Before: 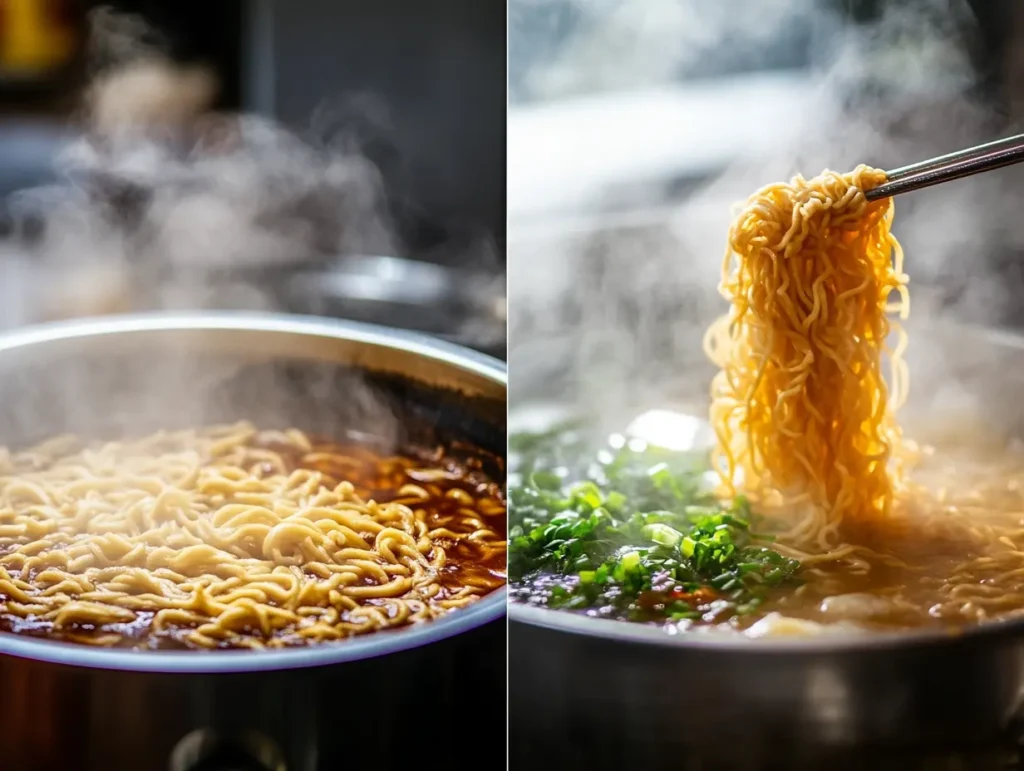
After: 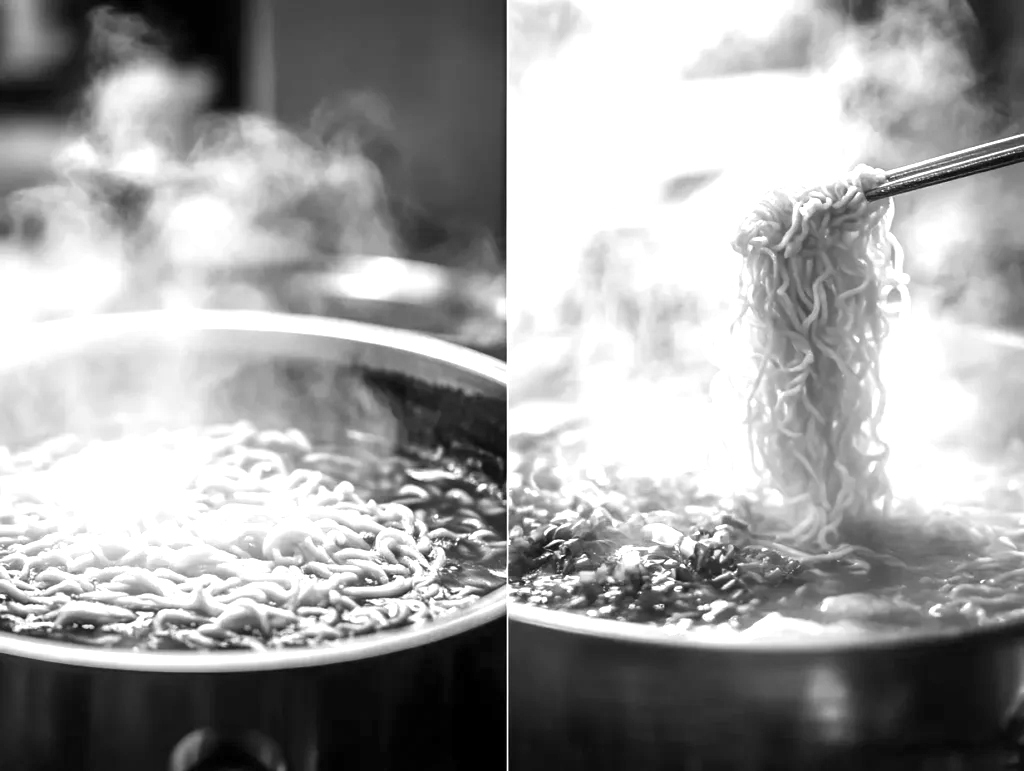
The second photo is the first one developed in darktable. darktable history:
exposure: exposure 1.25 EV, compensate exposure bias true, compensate highlight preservation false
color calibration: output gray [0.28, 0.41, 0.31, 0], gray › normalize channels true, illuminant same as pipeline (D50), adaptation XYZ, x 0.346, y 0.359, gamut compression 0
